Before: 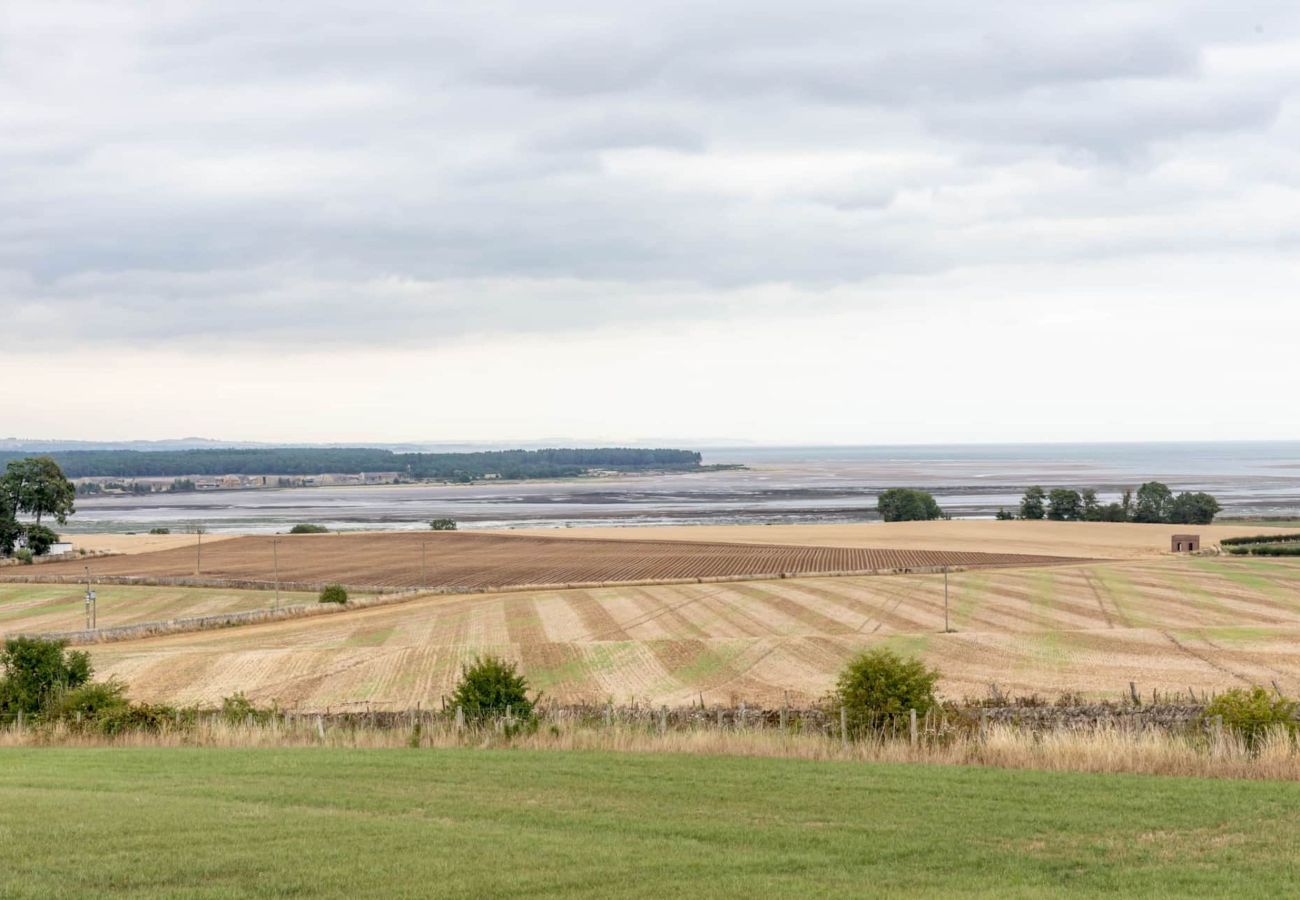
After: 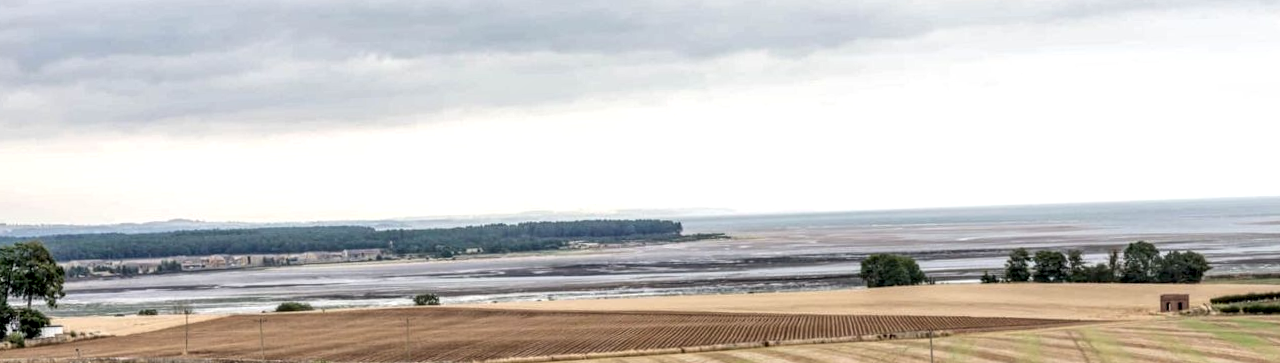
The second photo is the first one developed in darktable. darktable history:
white balance: red 1, blue 1
crop and rotate: top 23.84%, bottom 34.294%
local contrast: highlights 60%, shadows 60%, detail 160%
rotate and perspective: rotation -1.32°, lens shift (horizontal) -0.031, crop left 0.015, crop right 0.985, crop top 0.047, crop bottom 0.982
